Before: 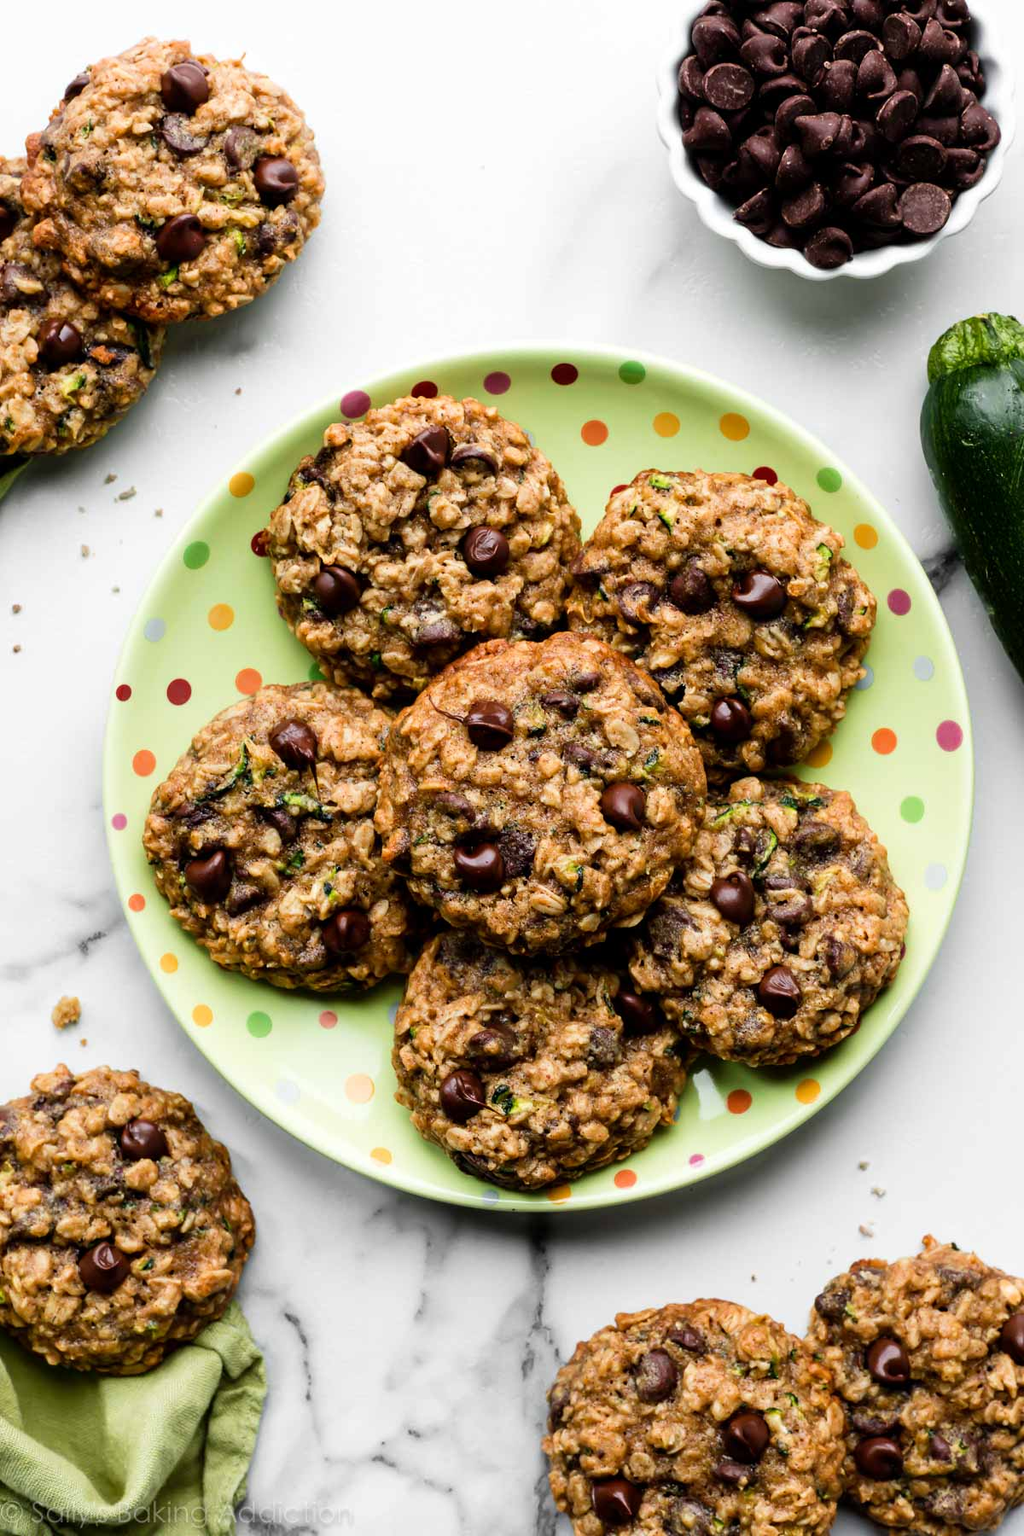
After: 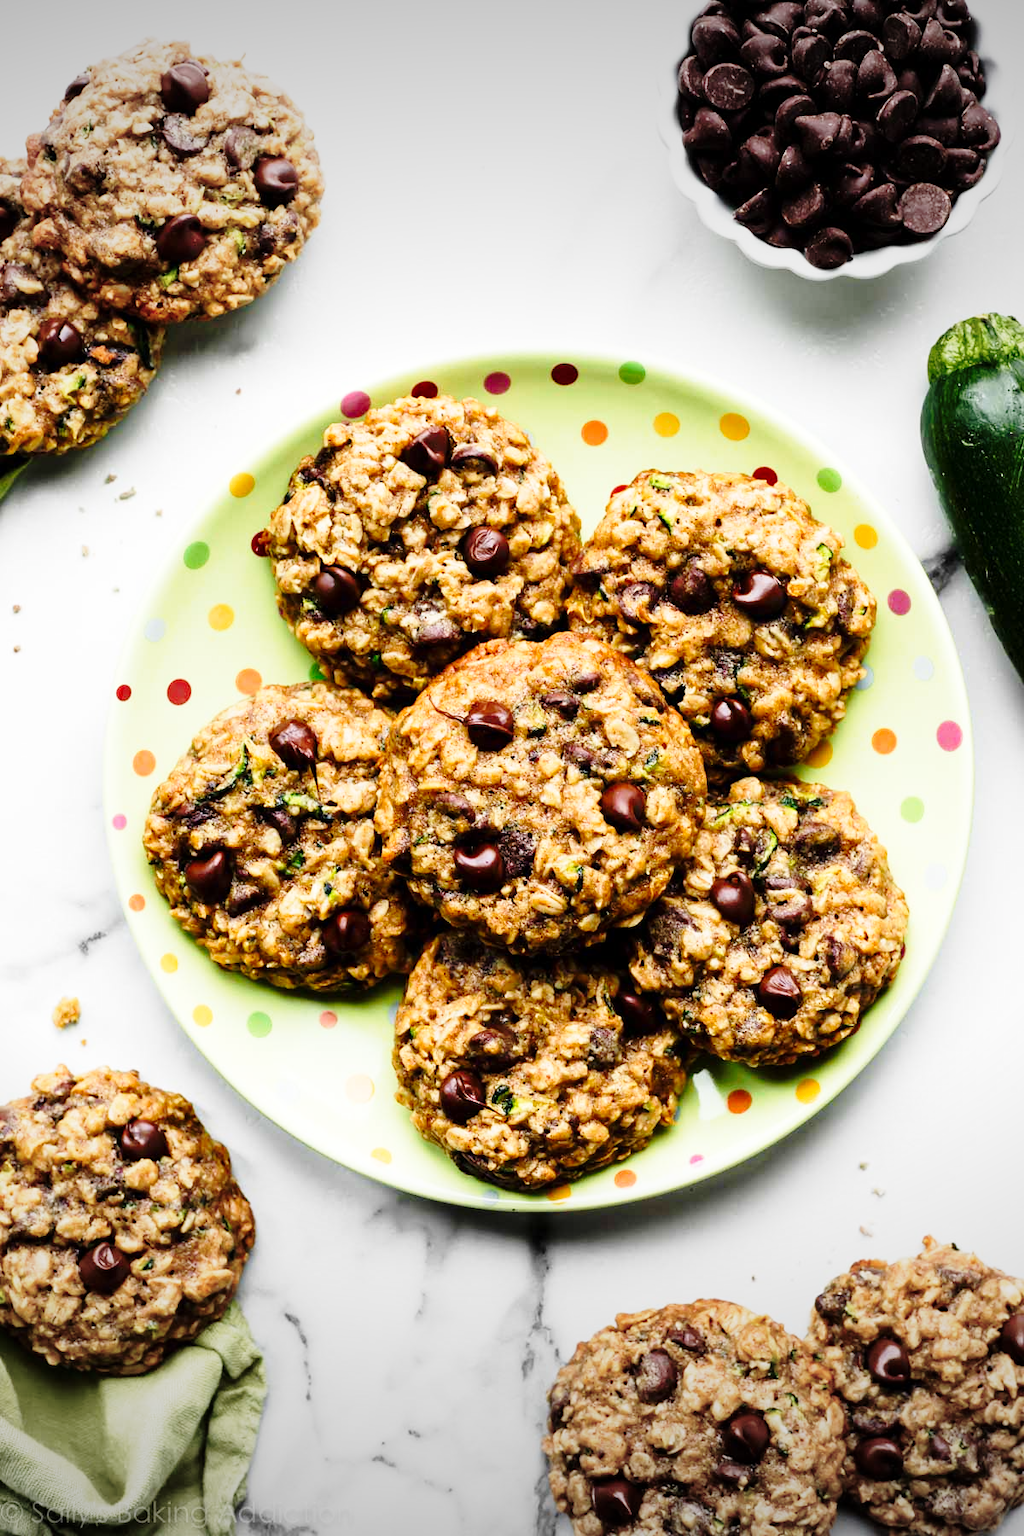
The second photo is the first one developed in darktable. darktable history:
base curve: curves: ch0 [(0, 0) (0.028, 0.03) (0.121, 0.232) (0.46, 0.748) (0.859, 0.968) (1, 1)], preserve colors none
vignetting: fall-off radius 99%, brightness -0.575, width/height ratio 1.341
